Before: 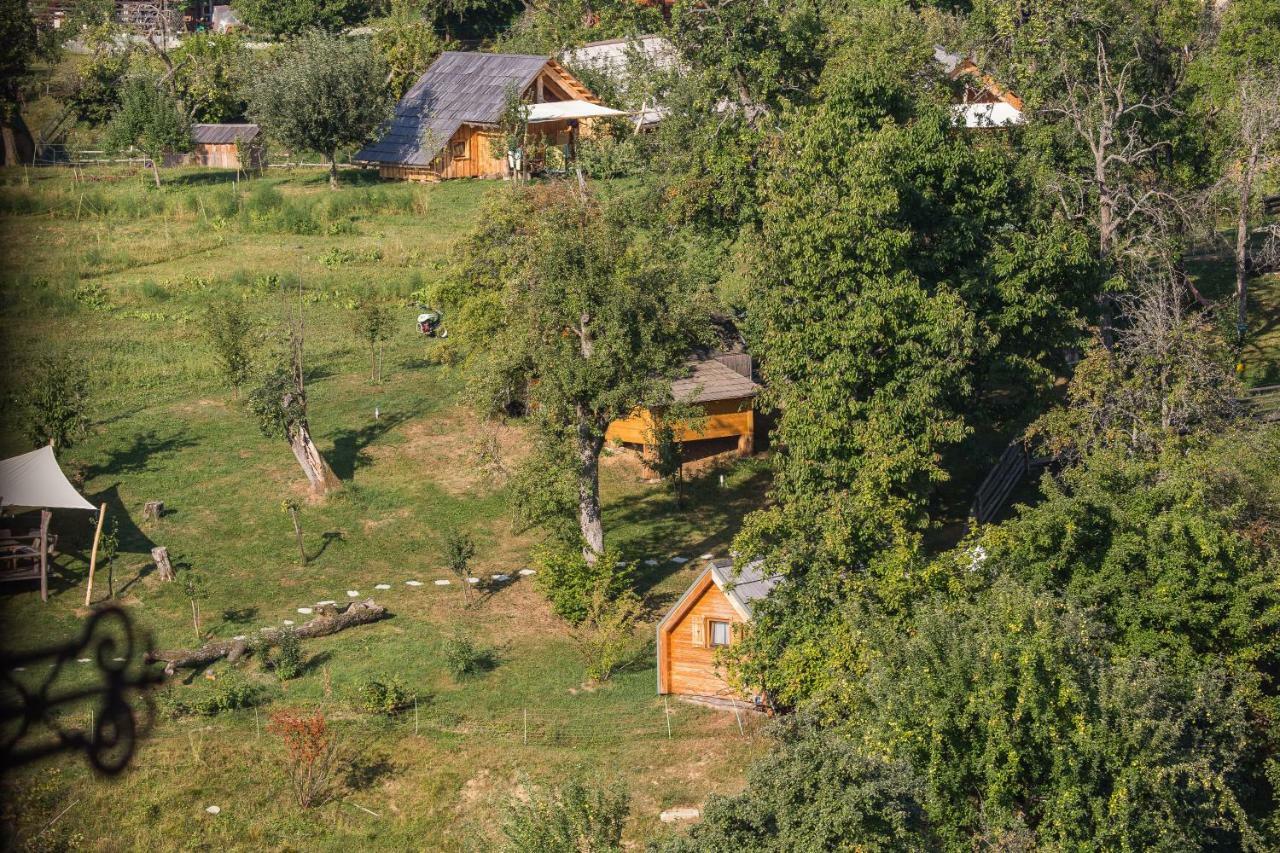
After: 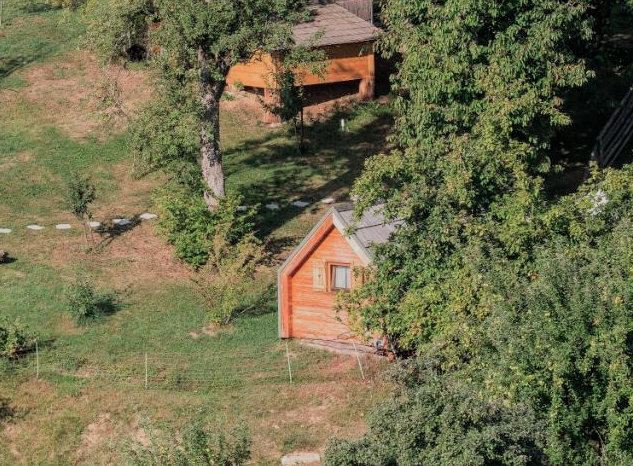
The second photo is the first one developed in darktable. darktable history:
contrast brightness saturation: saturation 0.18
color contrast: blue-yellow contrast 0.62
filmic rgb: middle gray luminance 18.42%, black relative exposure -9 EV, white relative exposure 3.75 EV, threshold 6 EV, target black luminance 0%, hardness 4.85, latitude 67.35%, contrast 0.955, highlights saturation mix 20%, shadows ↔ highlights balance 21.36%, add noise in highlights 0, preserve chrominance luminance Y, color science v3 (2019), use custom middle-gray values true, iterations of high-quality reconstruction 0, contrast in highlights soft, enable highlight reconstruction true
crop: left 29.672%, top 41.786%, right 20.851%, bottom 3.487%
